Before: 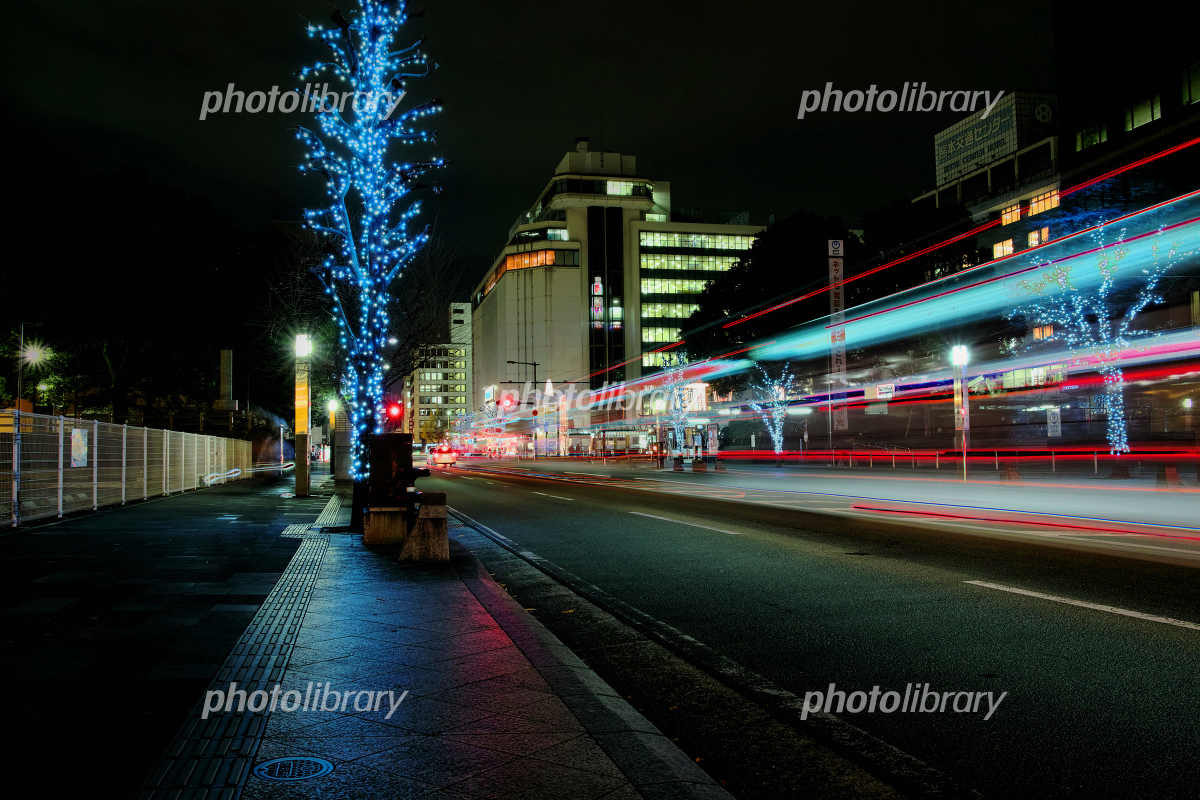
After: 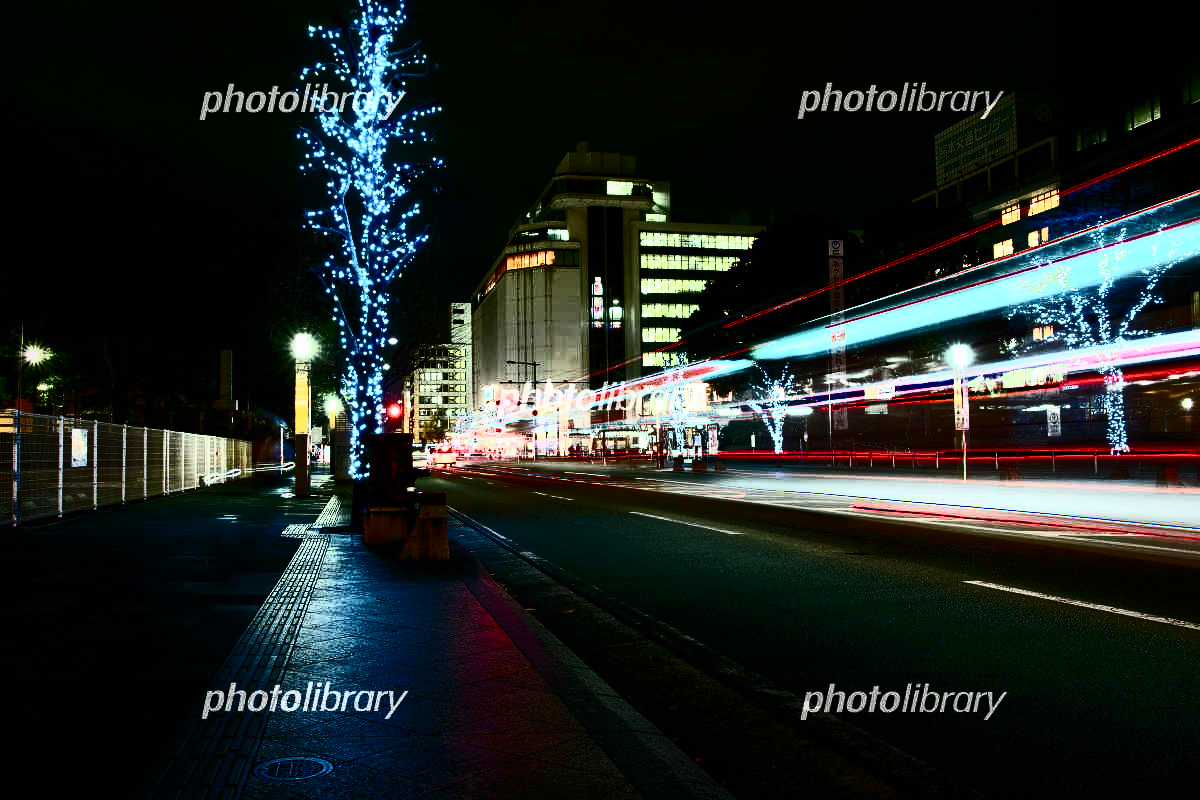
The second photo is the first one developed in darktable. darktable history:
tone equalizer: -8 EV -0.002 EV, -7 EV 0.005 EV, -6 EV -0.009 EV, -5 EV 0.011 EV, -4 EV -0.012 EV, -3 EV 0.007 EV, -2 EV -0.062 EV, -1 EV -0.293 EV, +0 EV -0.582 EV, smoothing diameter 2%, edges refinement/feathering 20, mask exposure compensation -1.57 EV, filter diffusion 5
contrast brightness saturation: contrast 0.93, brightness 0.2
